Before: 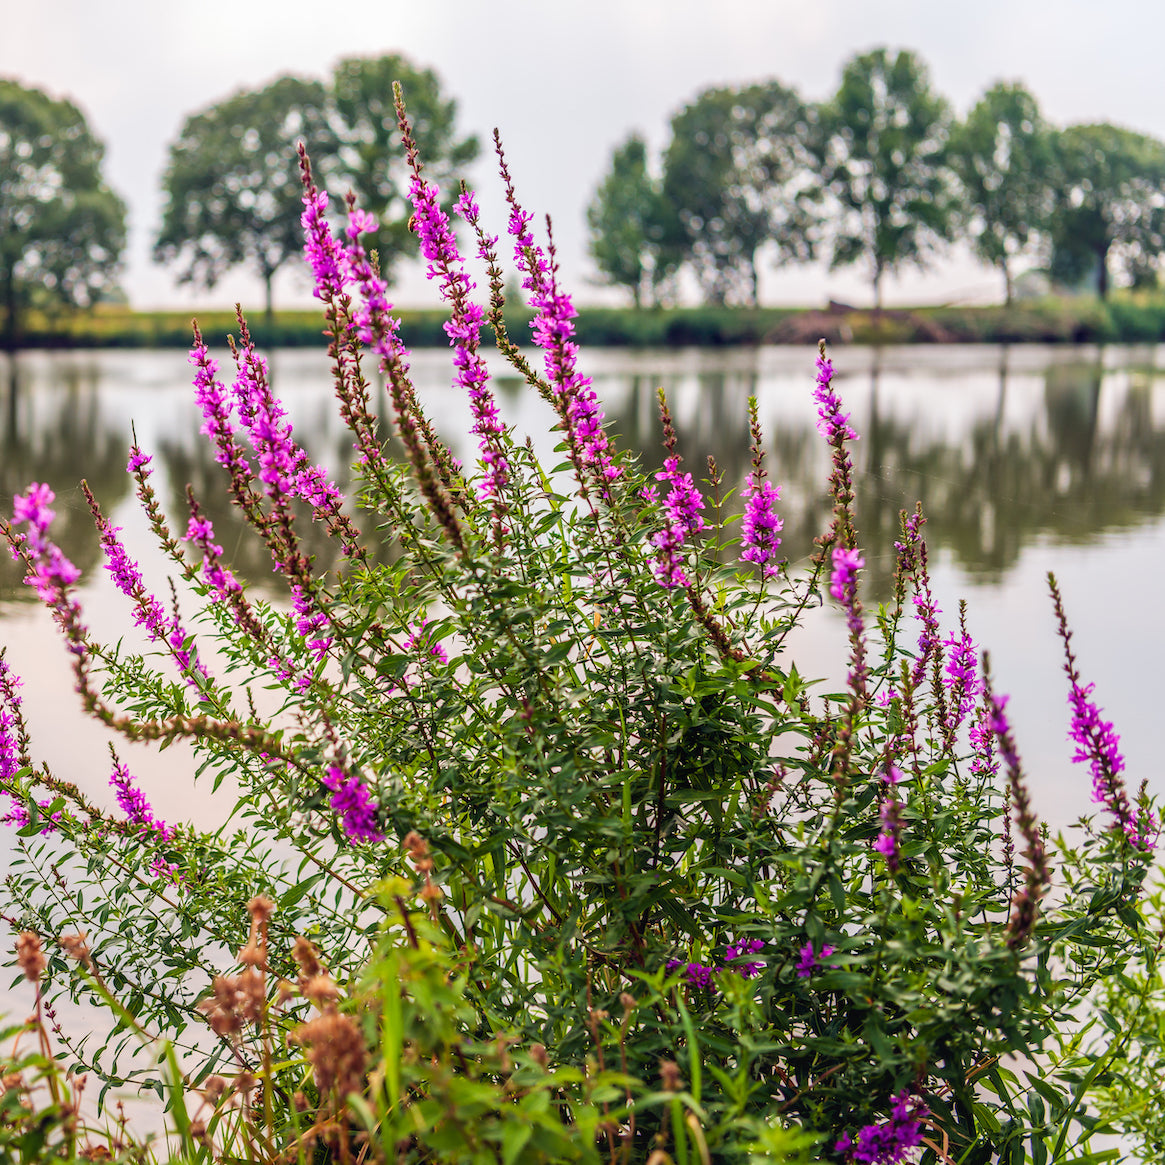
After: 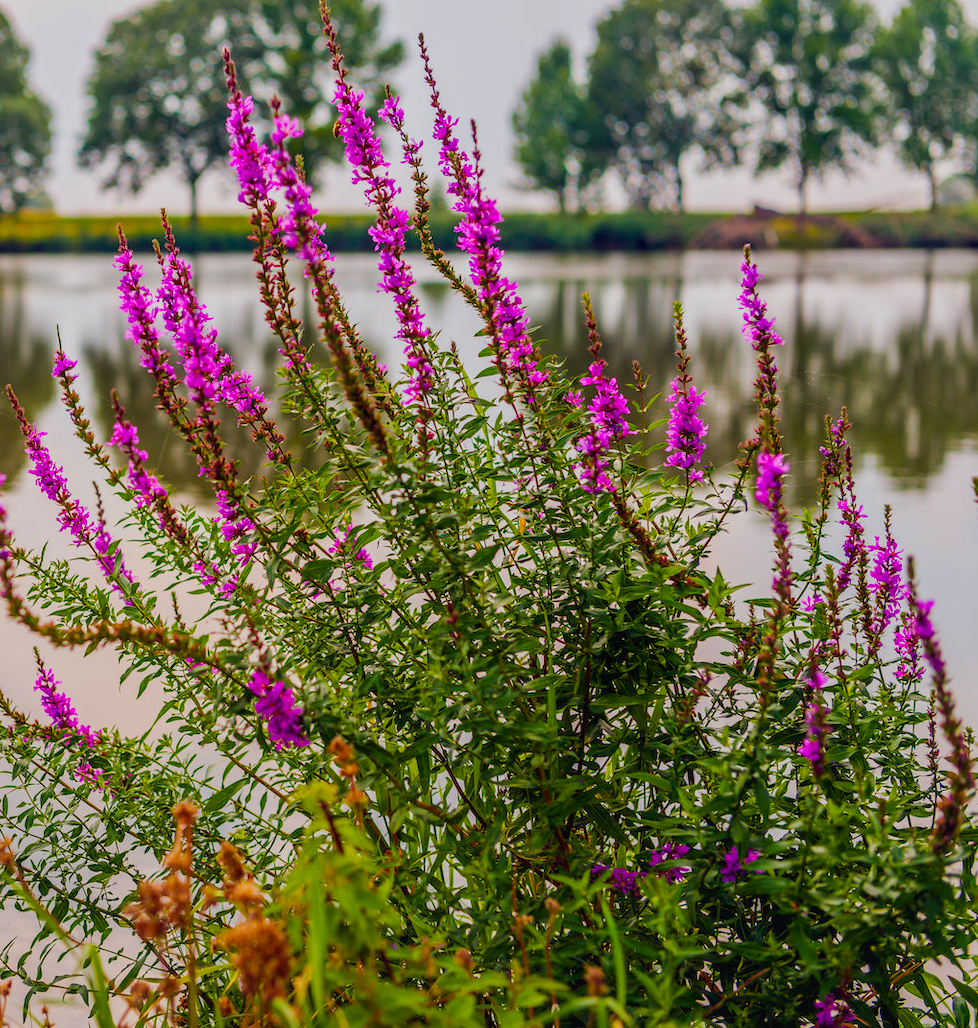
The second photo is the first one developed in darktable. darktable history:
color balance rgb: linear chroma grading › global chroma 15%, perceptual saturation grading › global saturation 30%
exposure: exposure -0.462 EV, compensate highlight preservation false
crop: left 6.446%, top 8.188%, right 9.538%, bottom 3.548%
